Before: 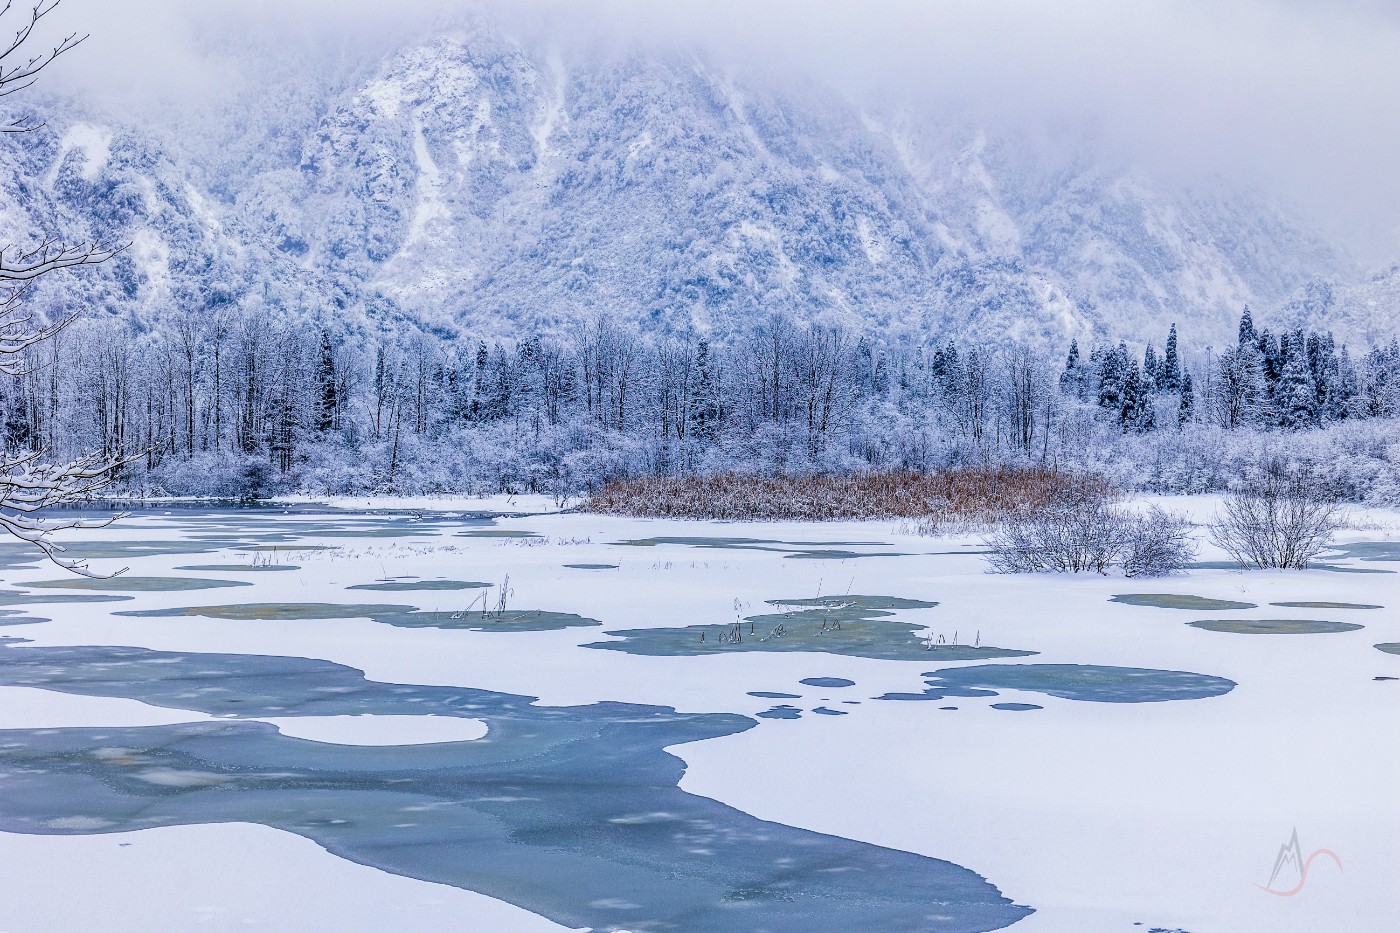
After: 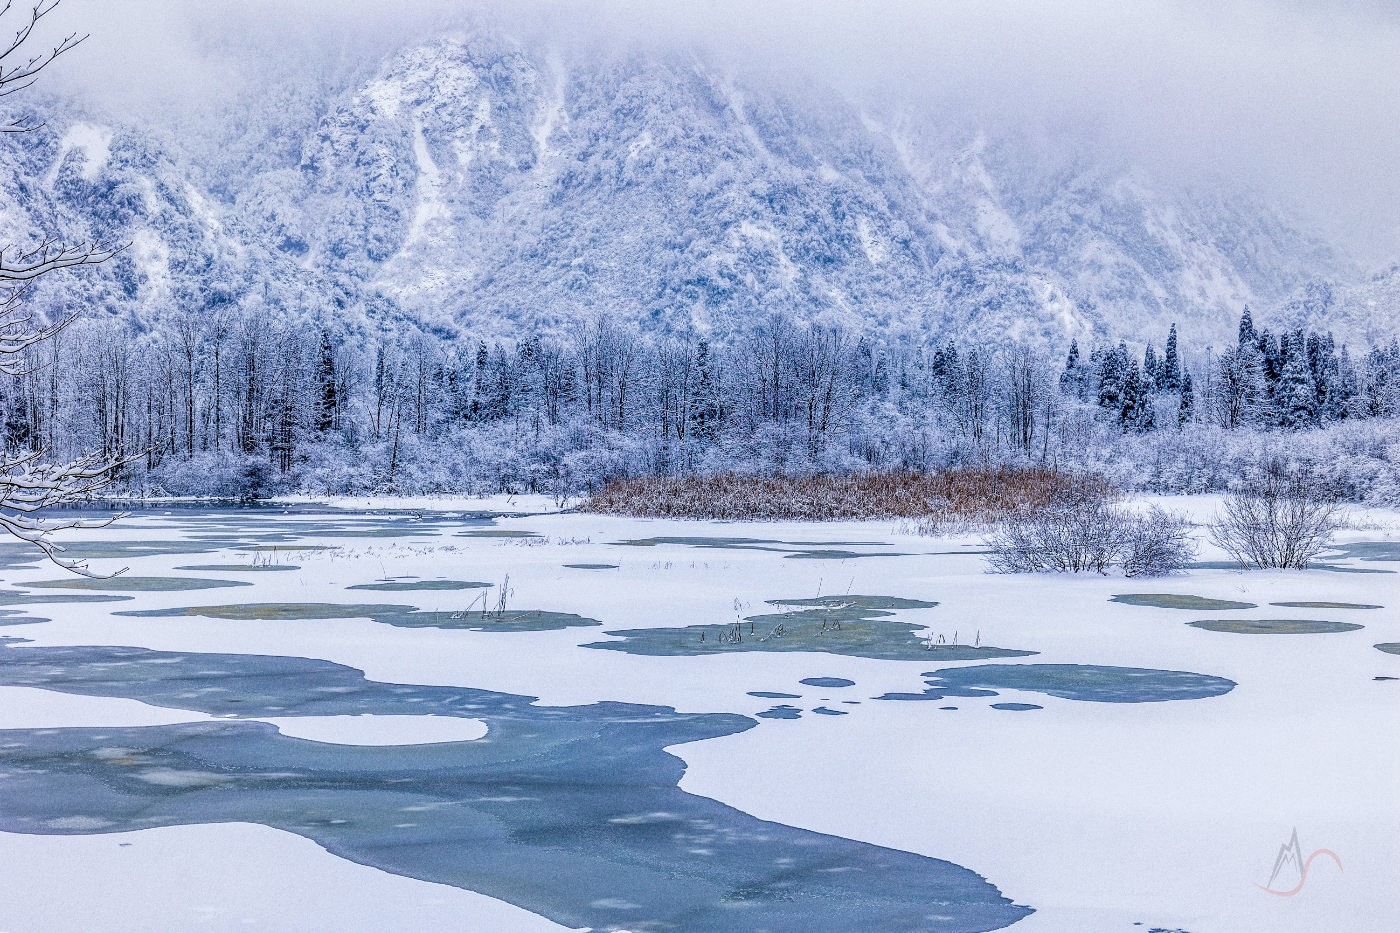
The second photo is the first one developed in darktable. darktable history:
grain: coarseness 0.09 ISO
local contrast: highlights 100%, shadows 100%, detail 131%, midtone range 0.2
